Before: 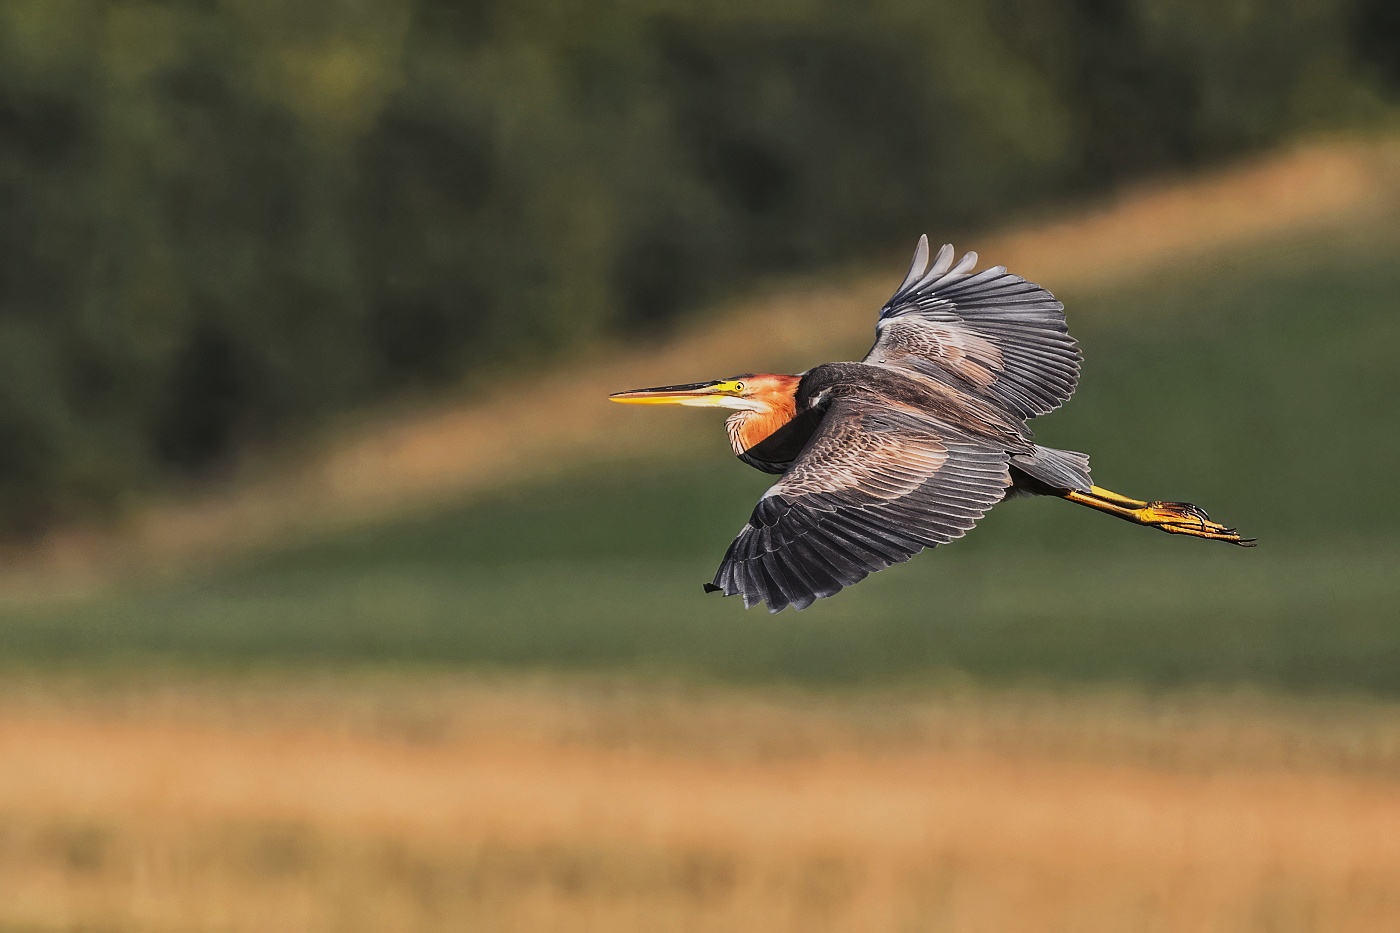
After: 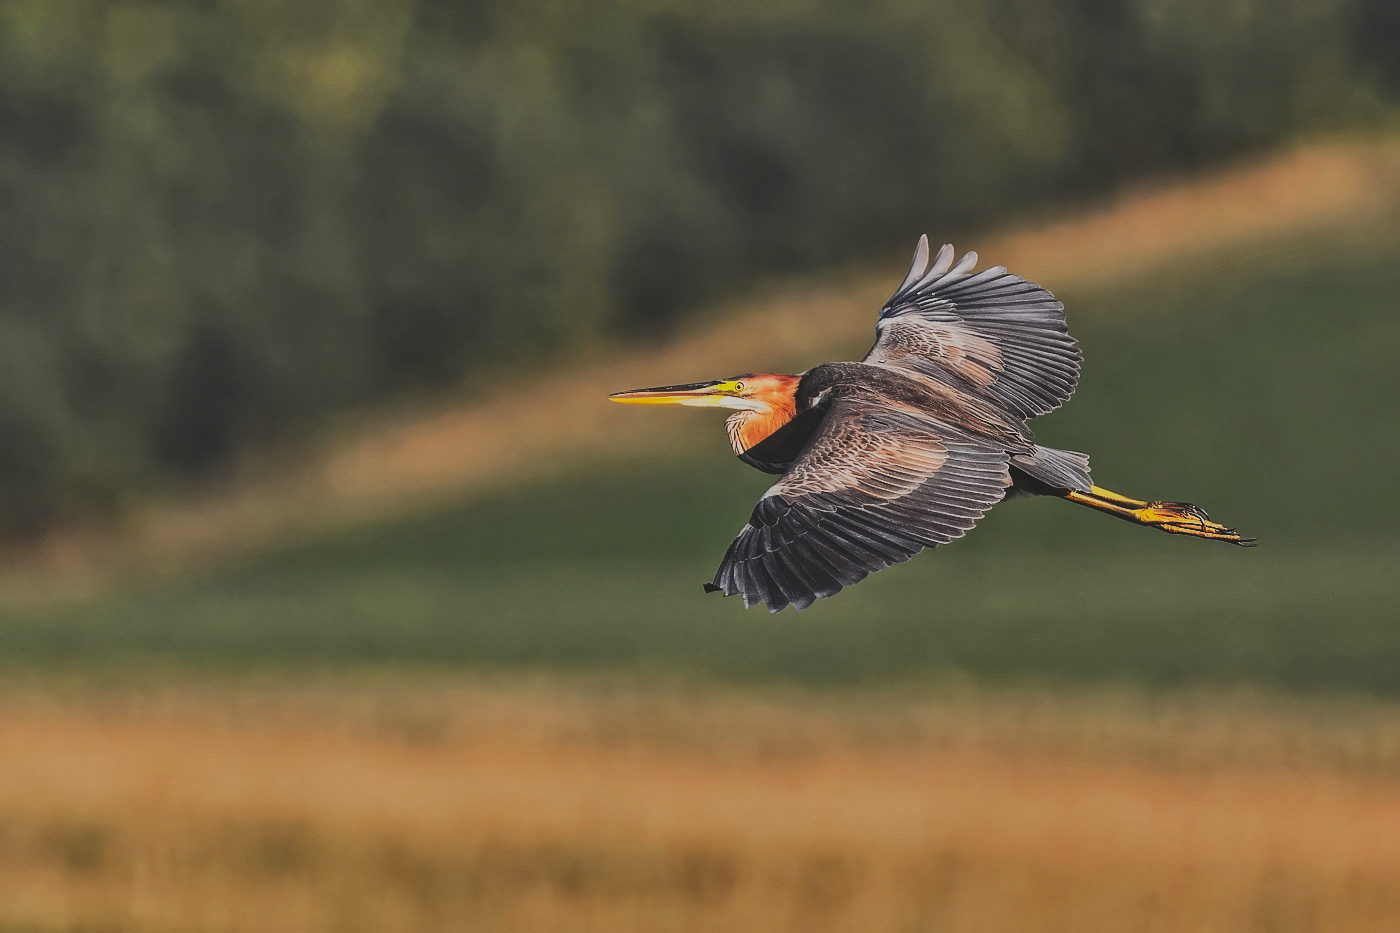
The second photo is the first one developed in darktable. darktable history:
exposure: black level correction -0.015, exposure -0.538 EV, compensate highlight preservation false
shadows and highlights: shadows 79.68, white point adjustment -9.12, highlights -61.18, soften with gaussian
contrast brightness saturation: contrast 0.199, brightness 0.154, saturation 0.14
